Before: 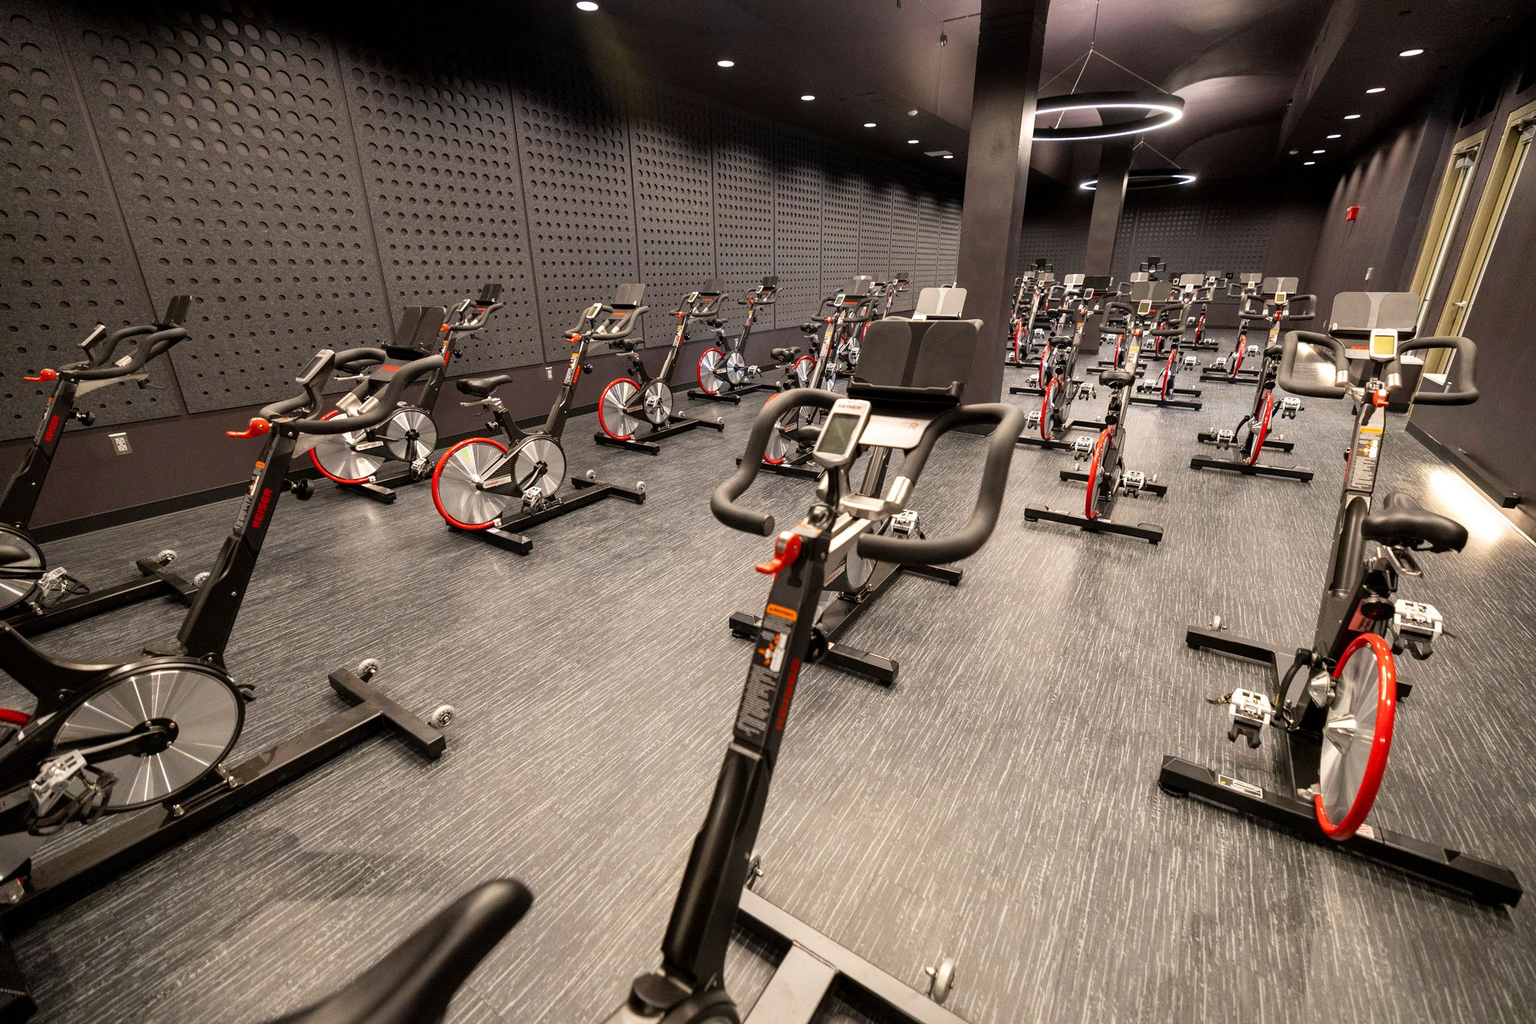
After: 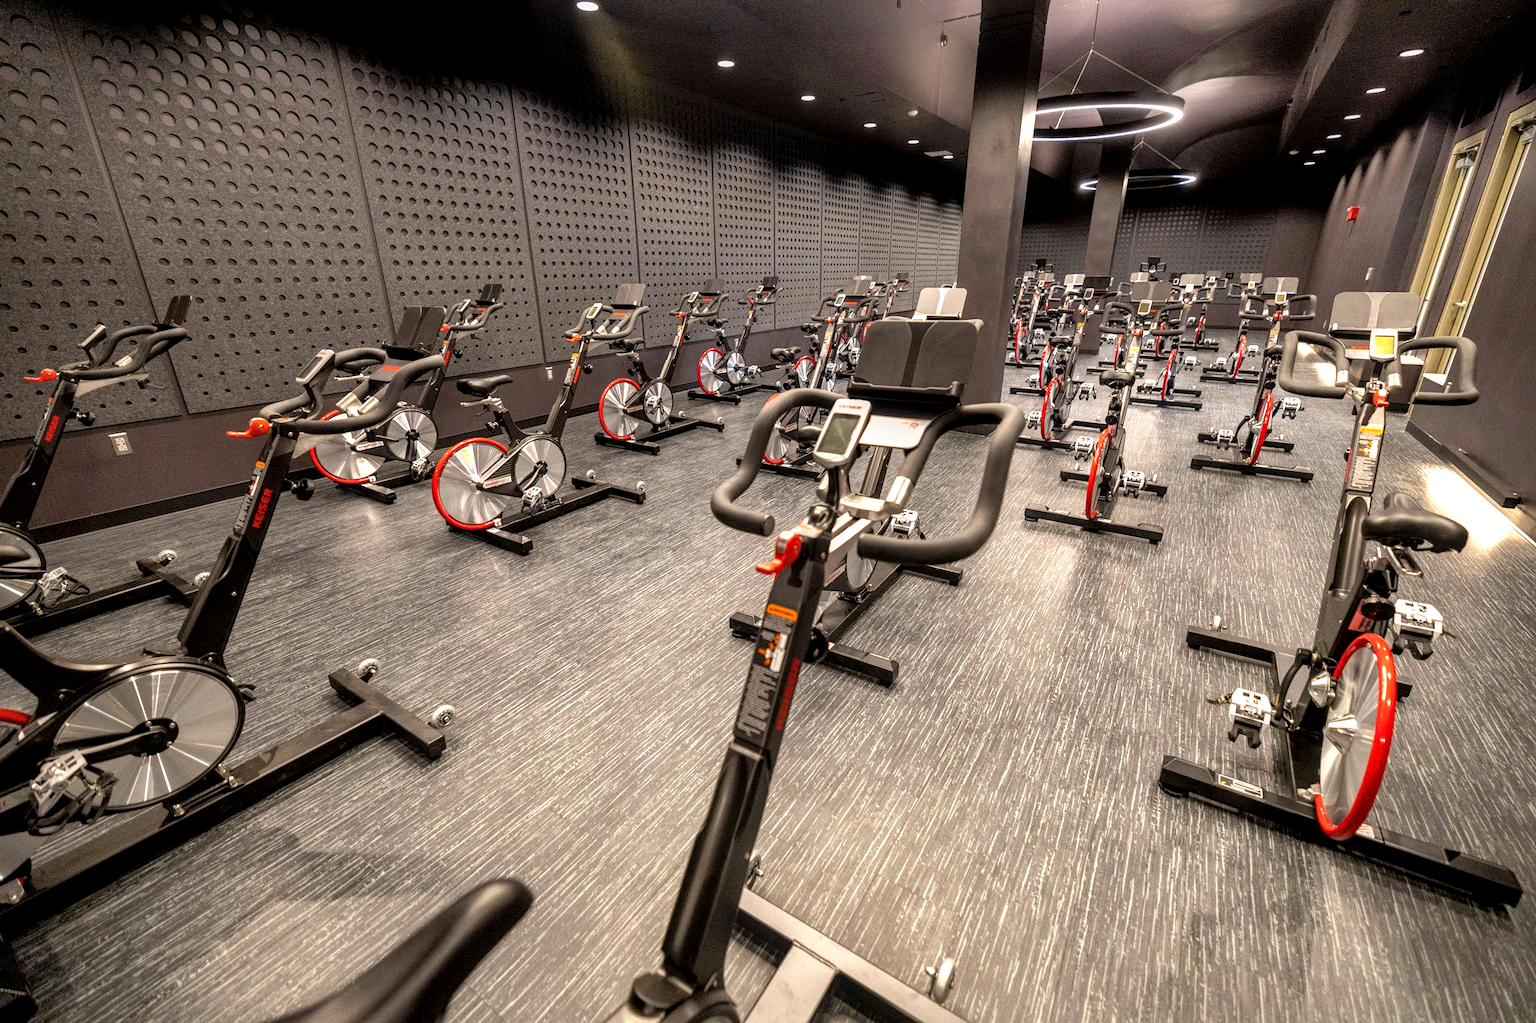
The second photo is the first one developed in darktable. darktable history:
shadows and highlights: on, module defaults
tone equalizer: -8 EV -0.448 EV, -7 EV -0.427 EV, -6 EV -0.357 EV, -5 EV -0.186 EV, -3 EV 0.205 EV, -2 EV 0.314 EV, -1 EV 0.37 EV, +0 EV 0.406 EV
local contrast: detail 130%
